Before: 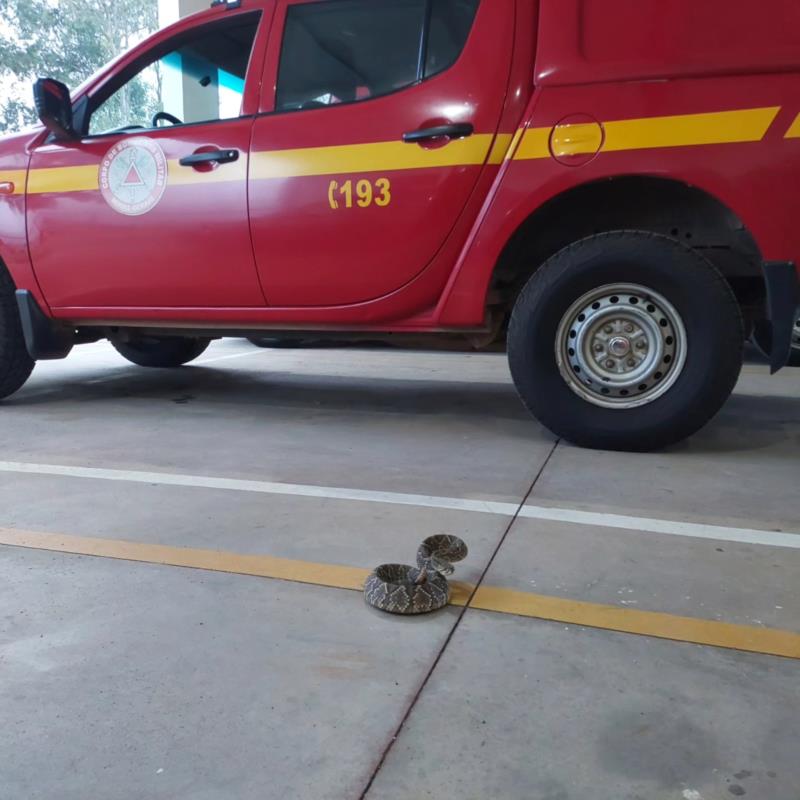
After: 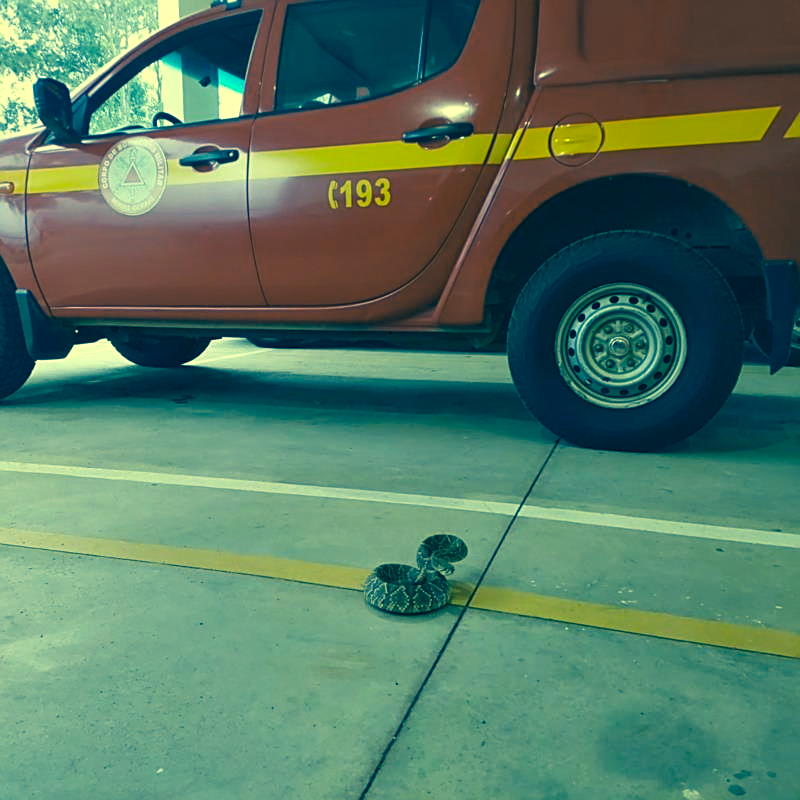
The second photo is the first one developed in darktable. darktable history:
color correction: highlights a* -15.13, highlights b* 39.58, shadows a* -39.65, shadows b* -25.57
sharpen: on, module defaults
local contrast: highlights 107%, shadows 102%, detail 120%, midtone range 0.2
